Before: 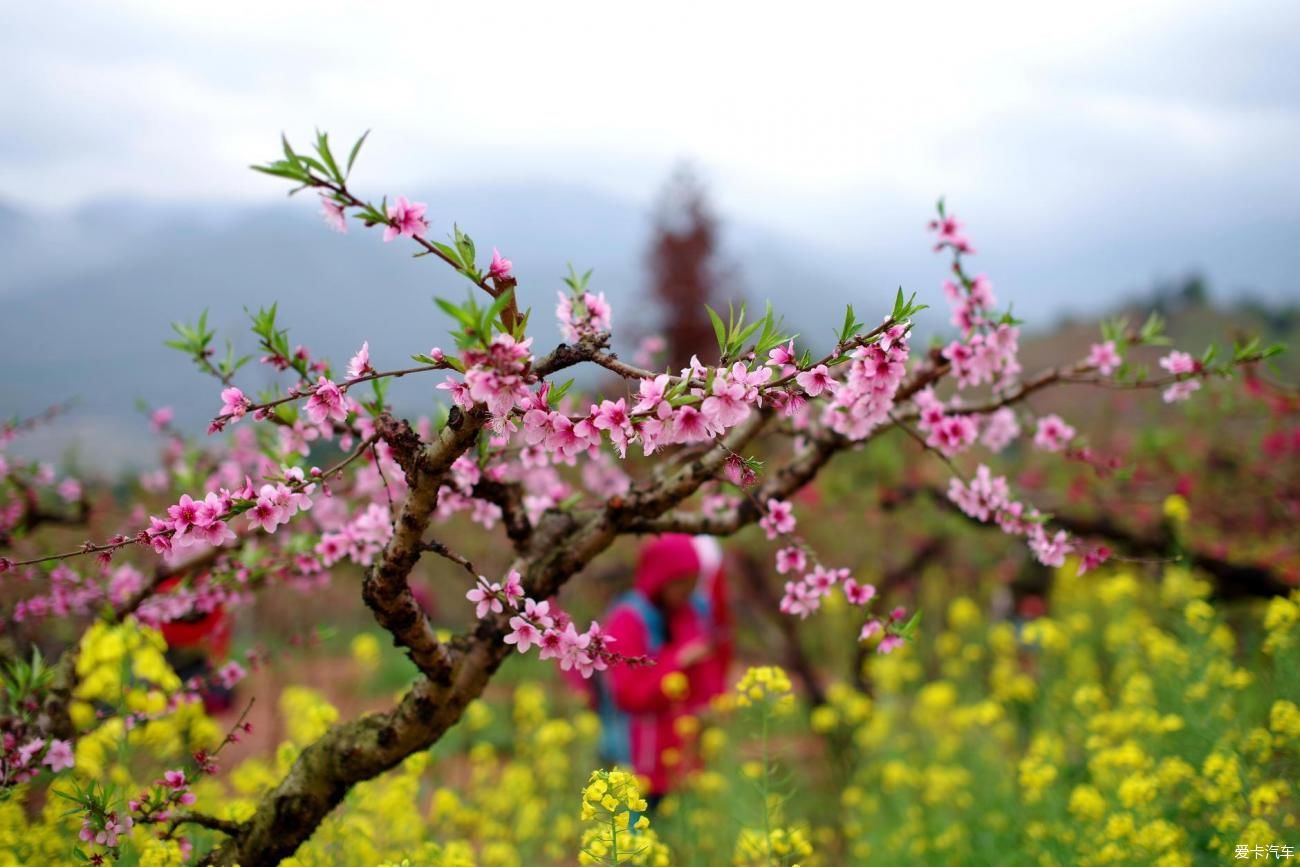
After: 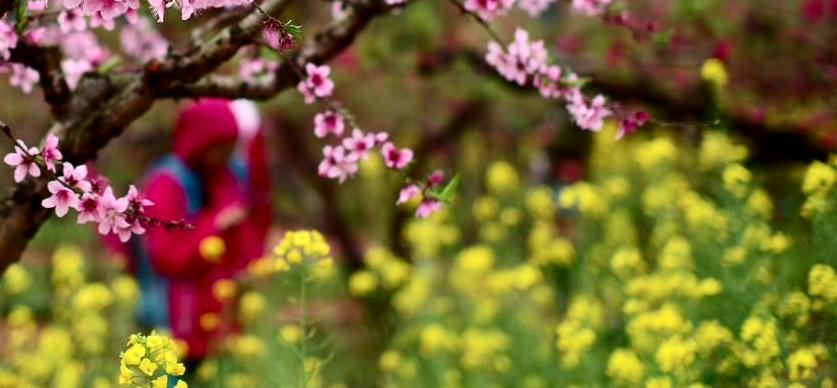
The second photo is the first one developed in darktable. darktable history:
crop and rotate: left 35.615%, top 50.298%, bottom 4.874%
contrast brightness saturation: contrast 0.272
